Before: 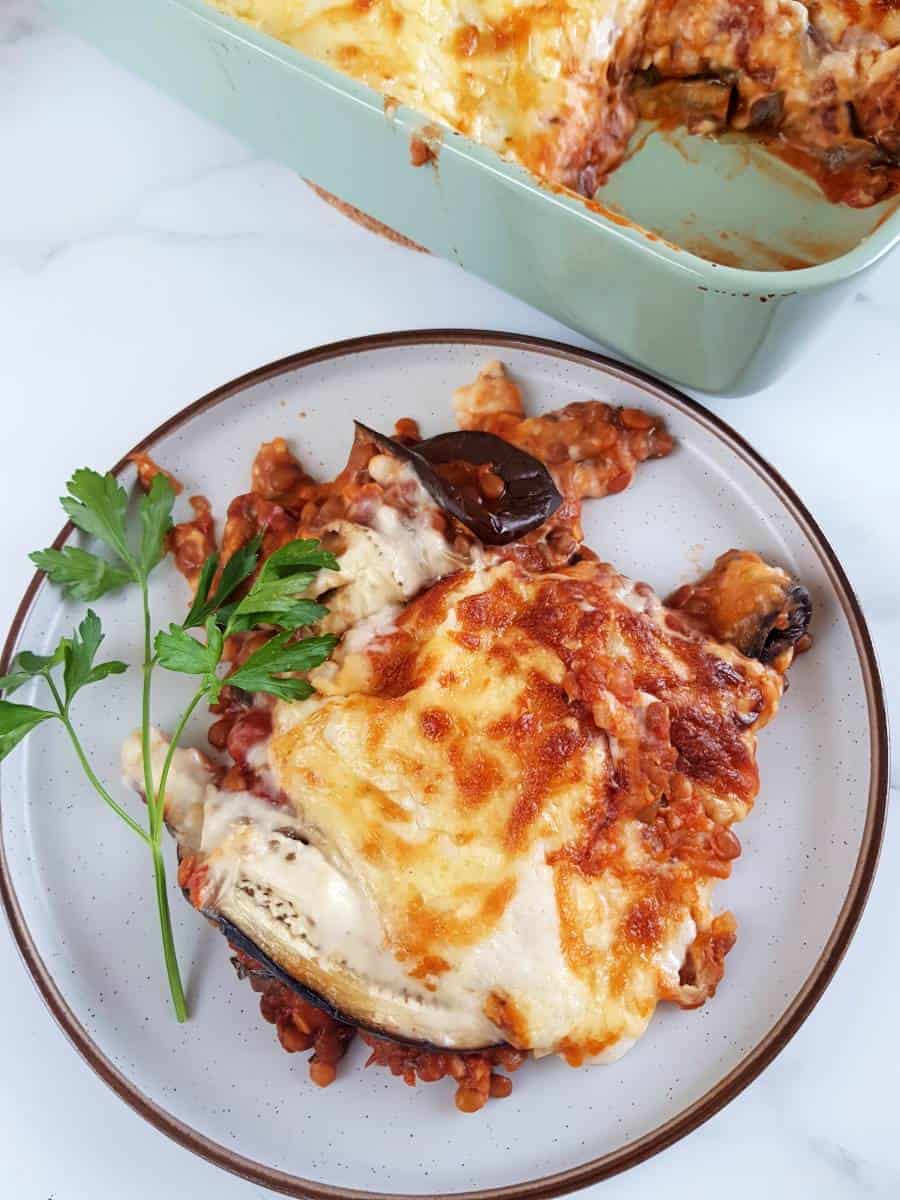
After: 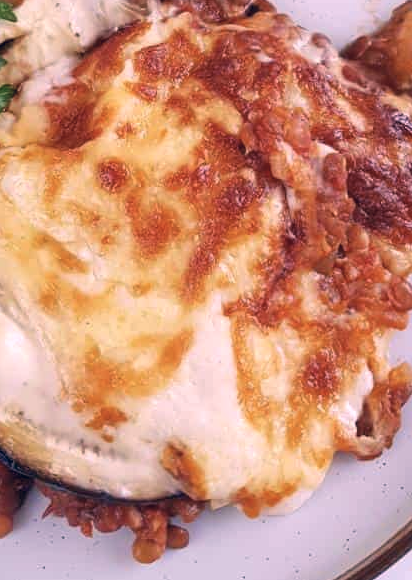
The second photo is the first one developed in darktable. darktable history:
color correction: highlights a* 14.46, highlights b* 5.85, shadows a* -5.53, shadows b* -15.24, saturation 0.85
crop: left 35.976%, top 45.819%, right 18.162%, bottom 5.807%
white balance: red 0.984, blue 1.059
